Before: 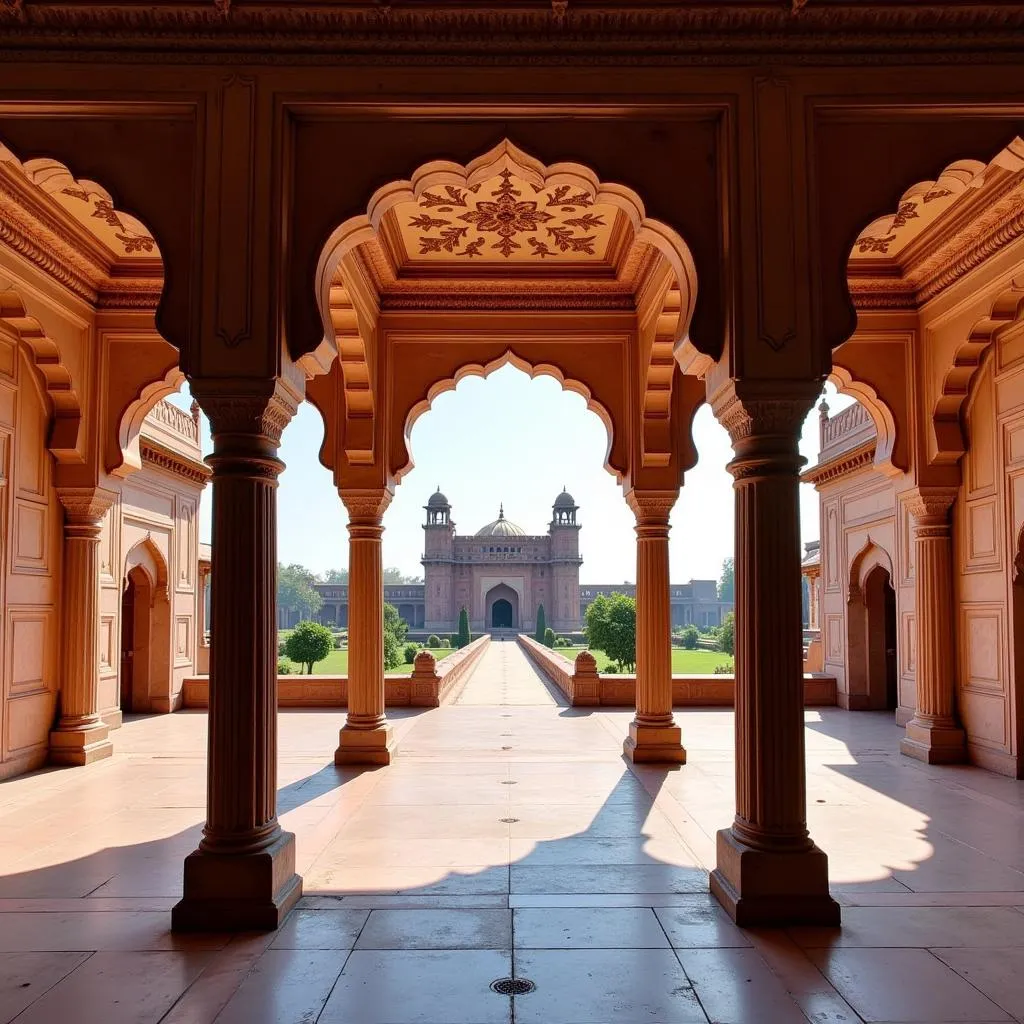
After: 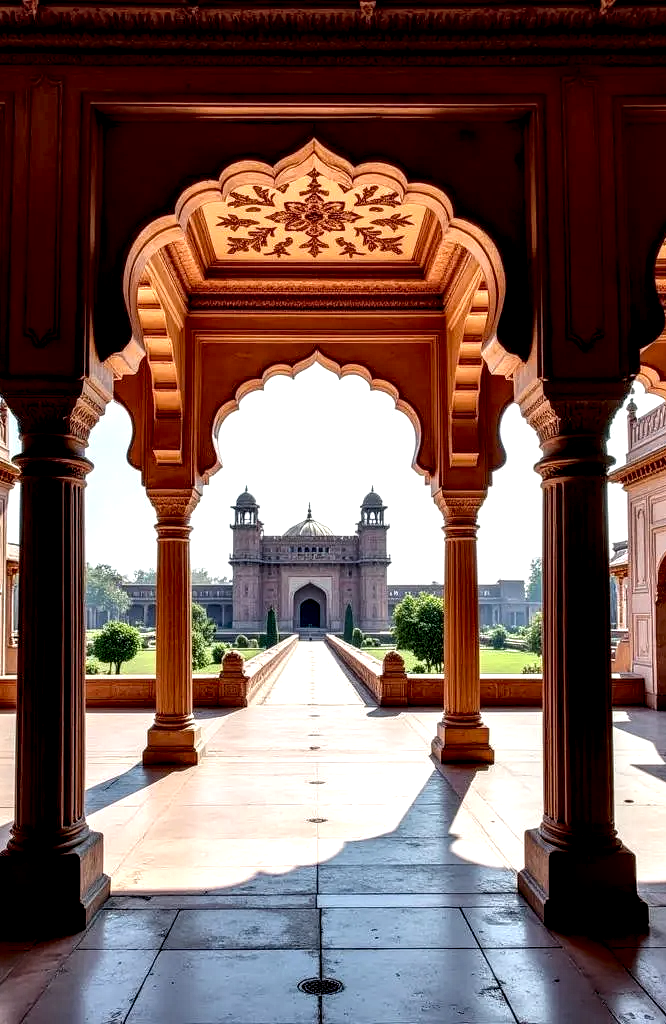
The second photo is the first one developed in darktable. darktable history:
exposure: black level correction 0.007, exposure 0.101 EV, compensate highlight preservation false
local contrast: detail 203%
crop and rotate: left 18.829%, right 16.044%
